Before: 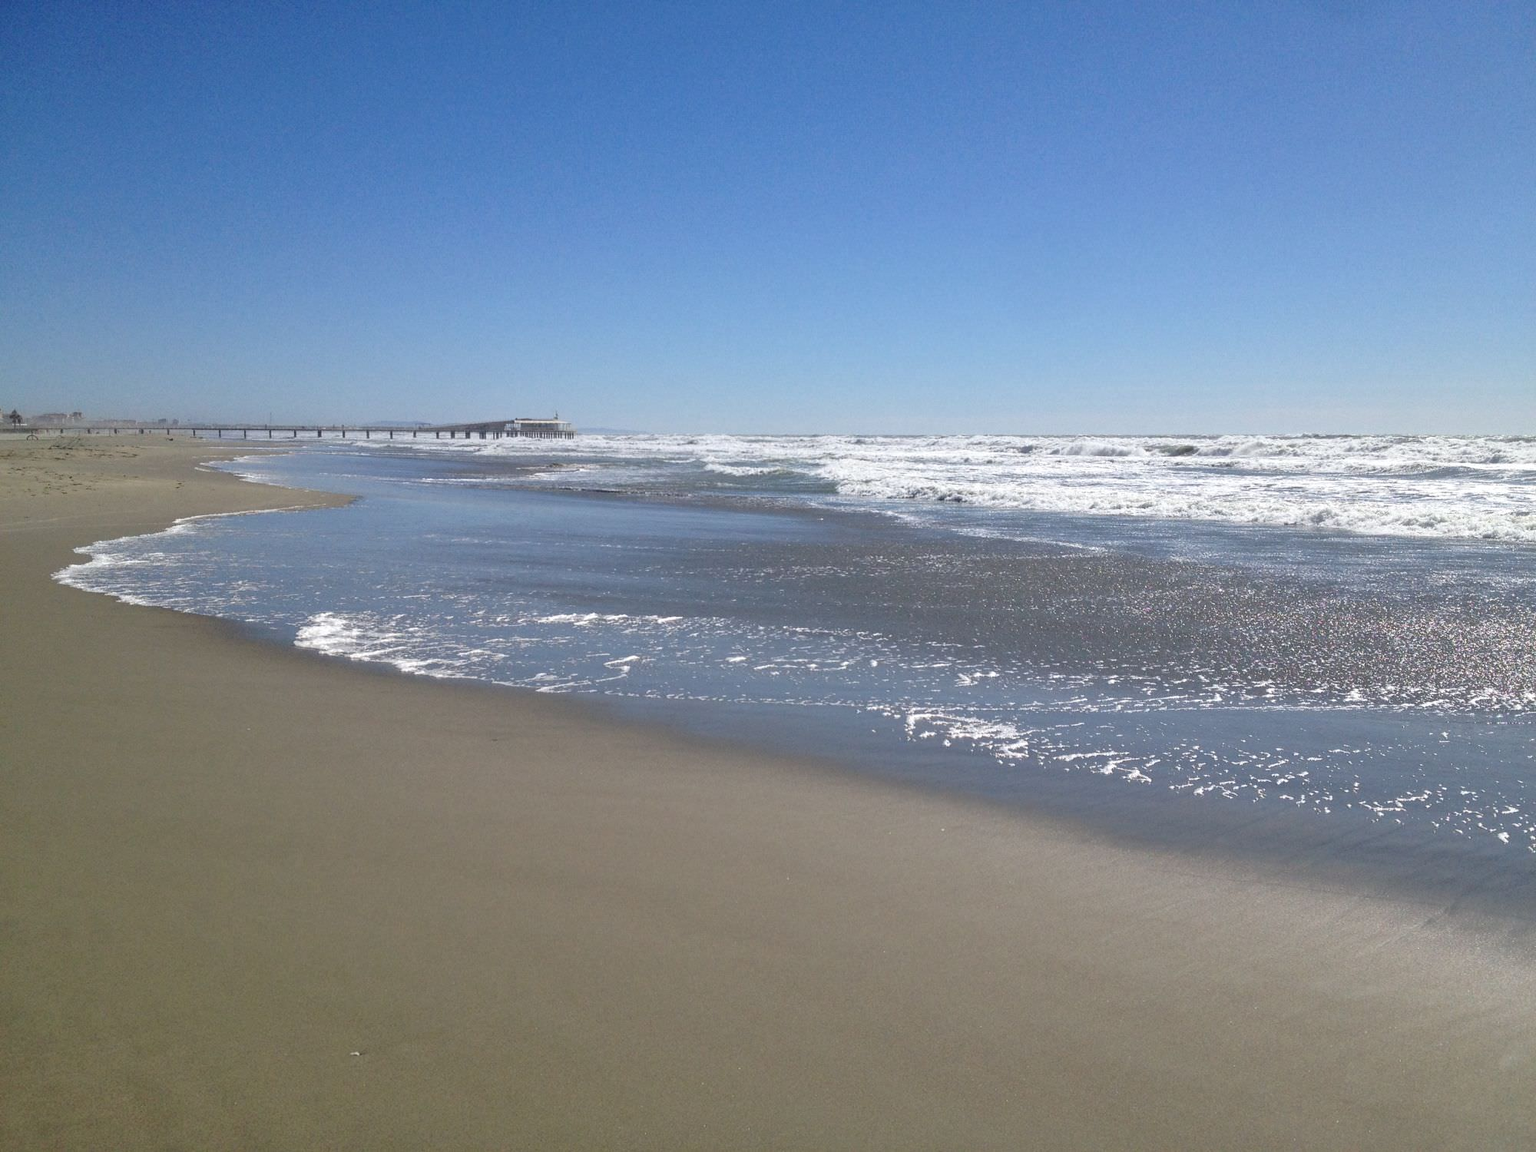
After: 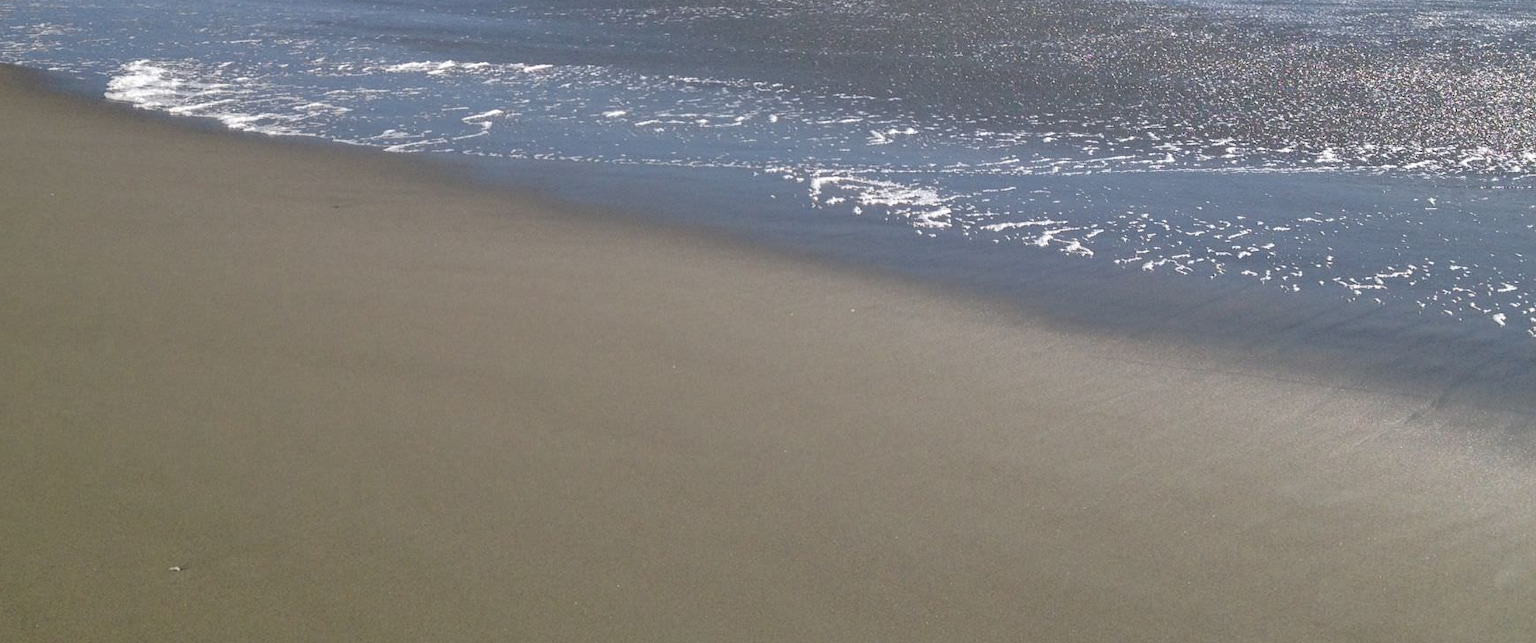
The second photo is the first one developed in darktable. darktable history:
crop and rotate: left 13.269%, top 48.701%, bottom 2.831%
